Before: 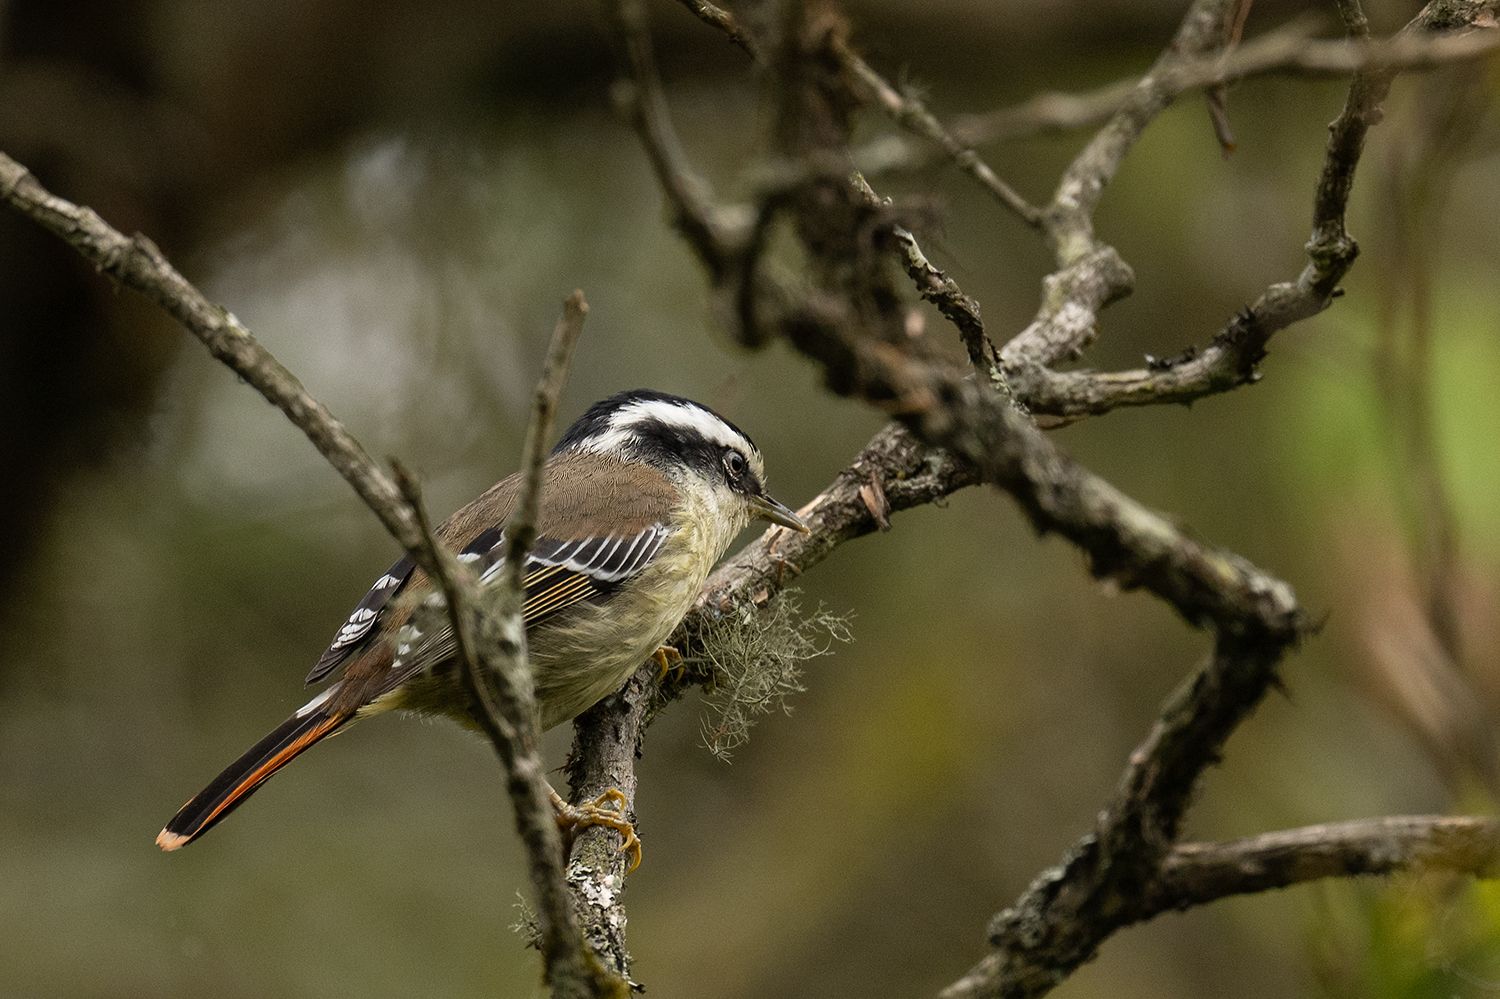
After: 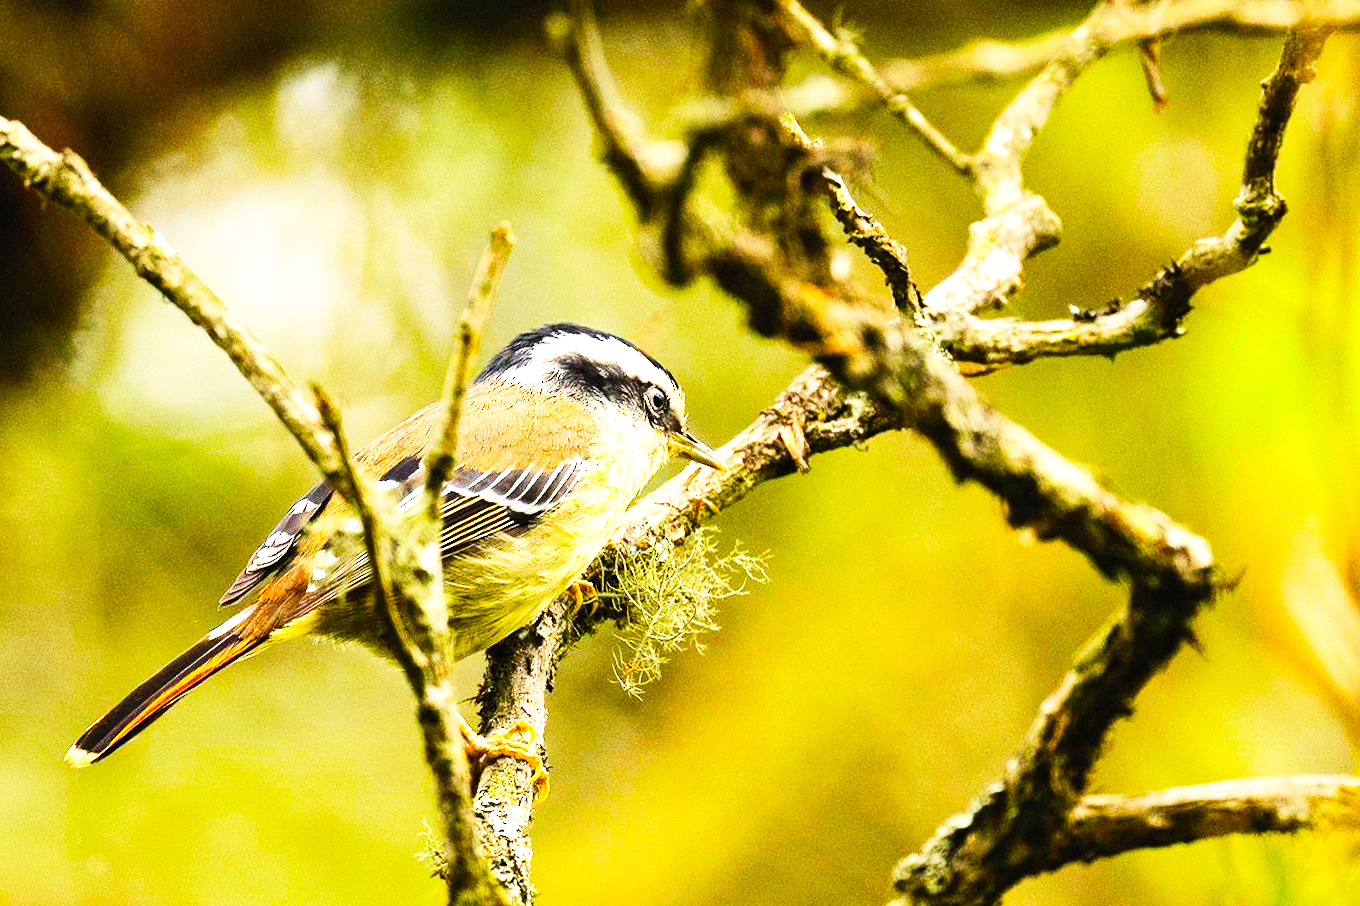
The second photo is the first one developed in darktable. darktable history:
contrast brightness saturation: contrast 0.2, brightness 0.16, saturation 0.22
exposure: exposure 1 EV, compensate highlight preservation false
color balance rgb: linear chroma grading › global chroma 15%, perceptual saturation grading › global saturation 30%
base curve: curves: ch0 [(0, 0) (0.007, 0.004) (0.027, 0.03) (0.046, 0.07) (0.207, 0.54) (0.442, 0.872) (0.673, 0.972) (1, 1)], preserve colors none
crop and rotate: angle -1.96°, left 3.097%, top 4.154%, right 1.586%, bottom 0.529%
